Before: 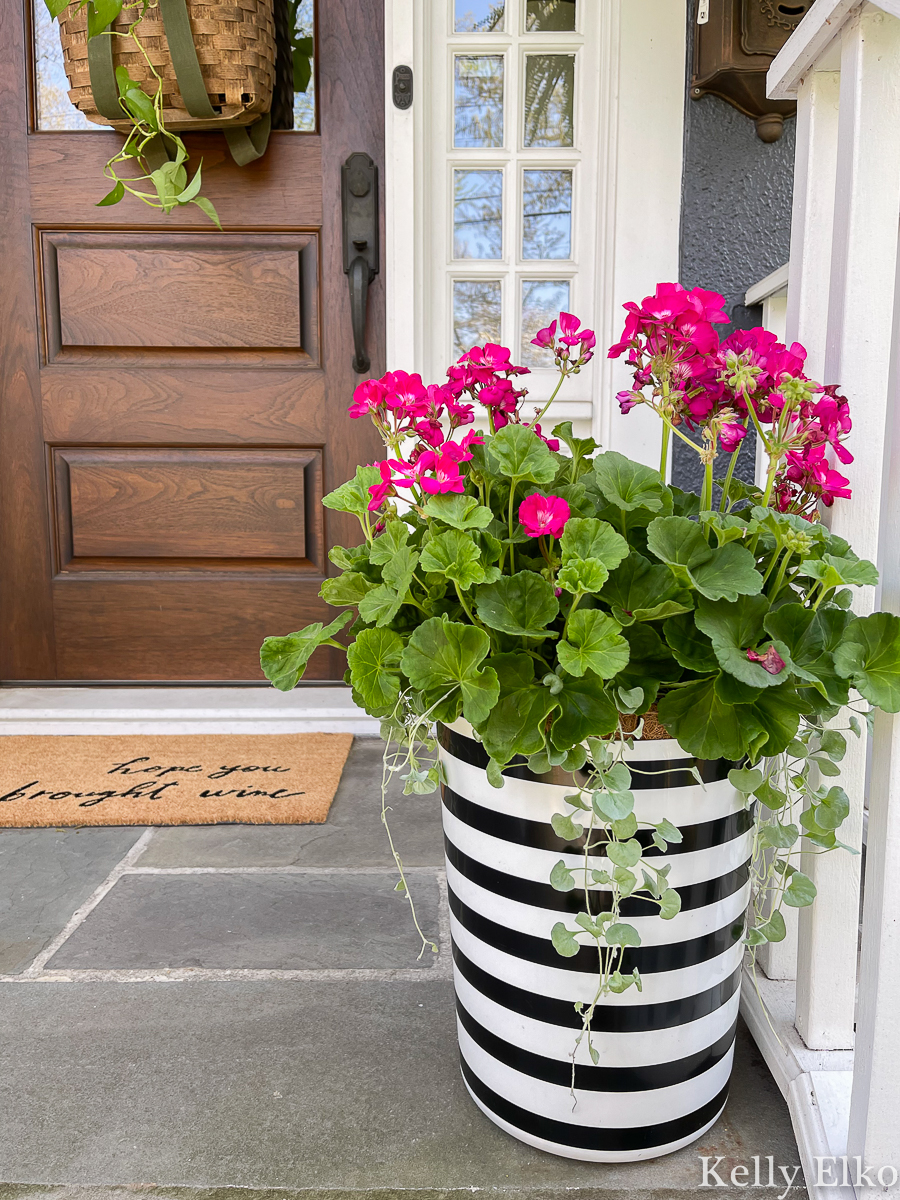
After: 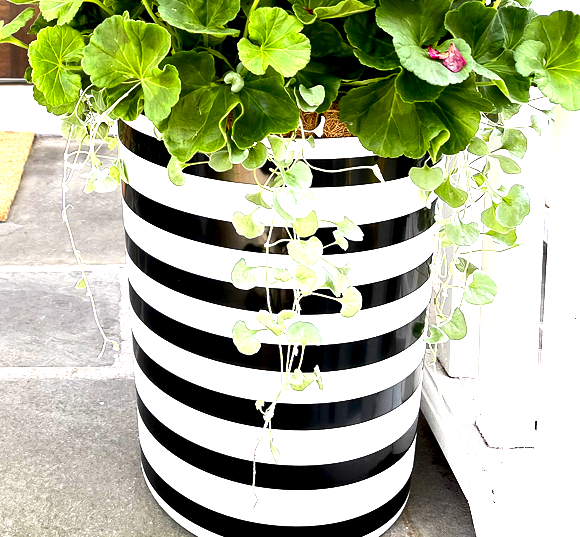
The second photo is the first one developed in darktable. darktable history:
crop and rotate: left 35.509%, top 50.238%, bottom 4.934%
tone equalizer: -8 EV -0.75 EV, -7 EV -0.7 EV, -6 EV -0.6 EV, -5 EV -0.4 EV, -3 EV 0.4 EV, -2 EV 0.6 EV, -1 EV 0.7 EV, +0 EV 0.75 EV, edges refinement/feathering 500, mask exposure compensation -1.57 EV, preserve details no
exposure: black level correction 0.01, exposure 1 EV, compensate highlight preservation false
